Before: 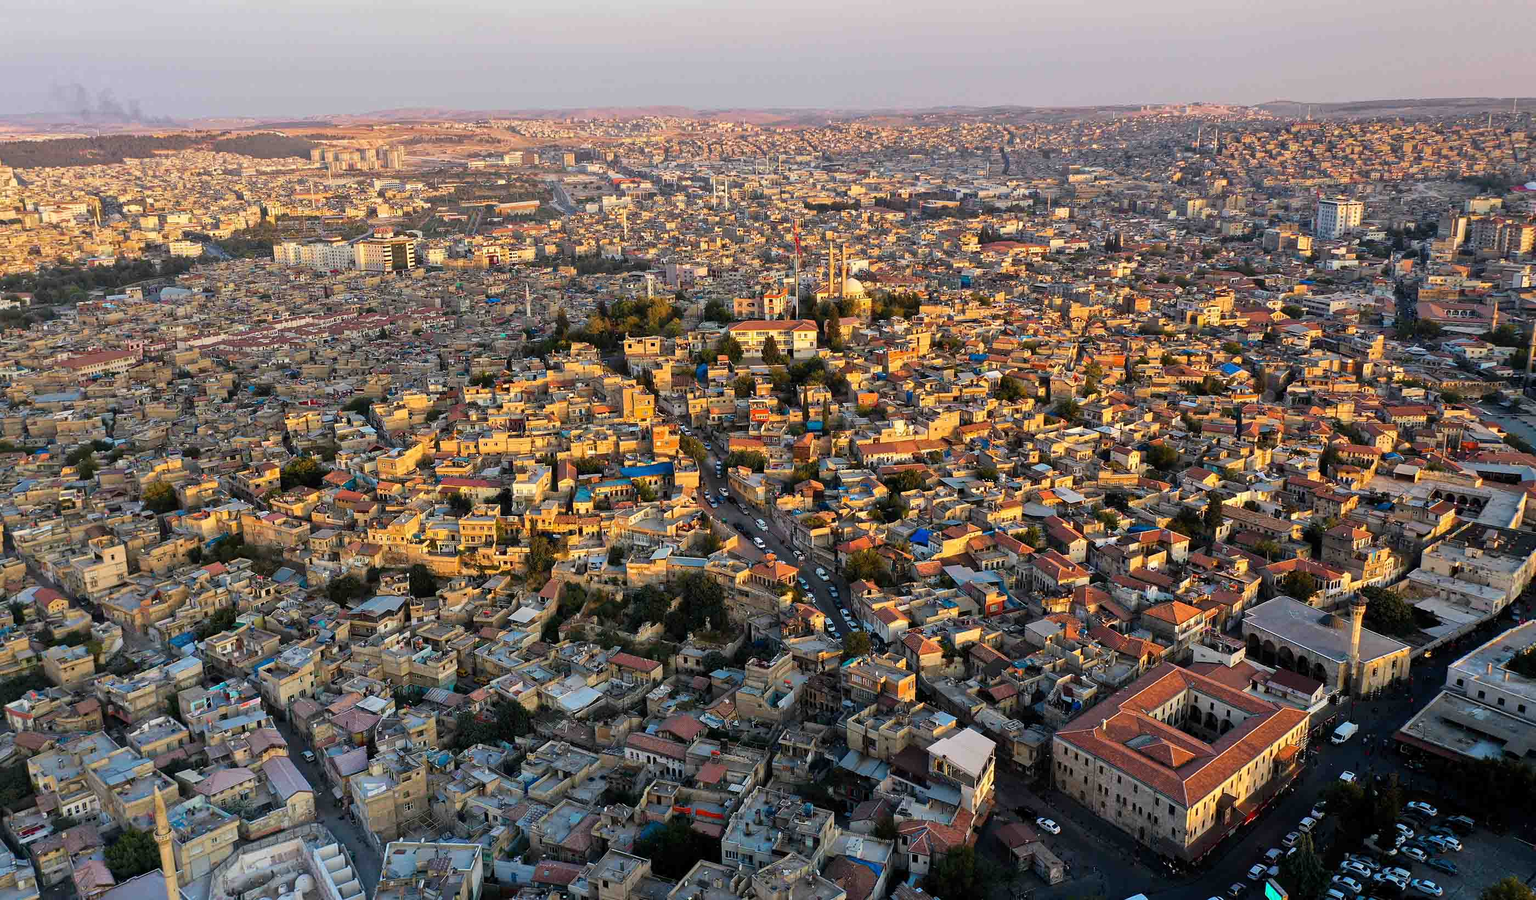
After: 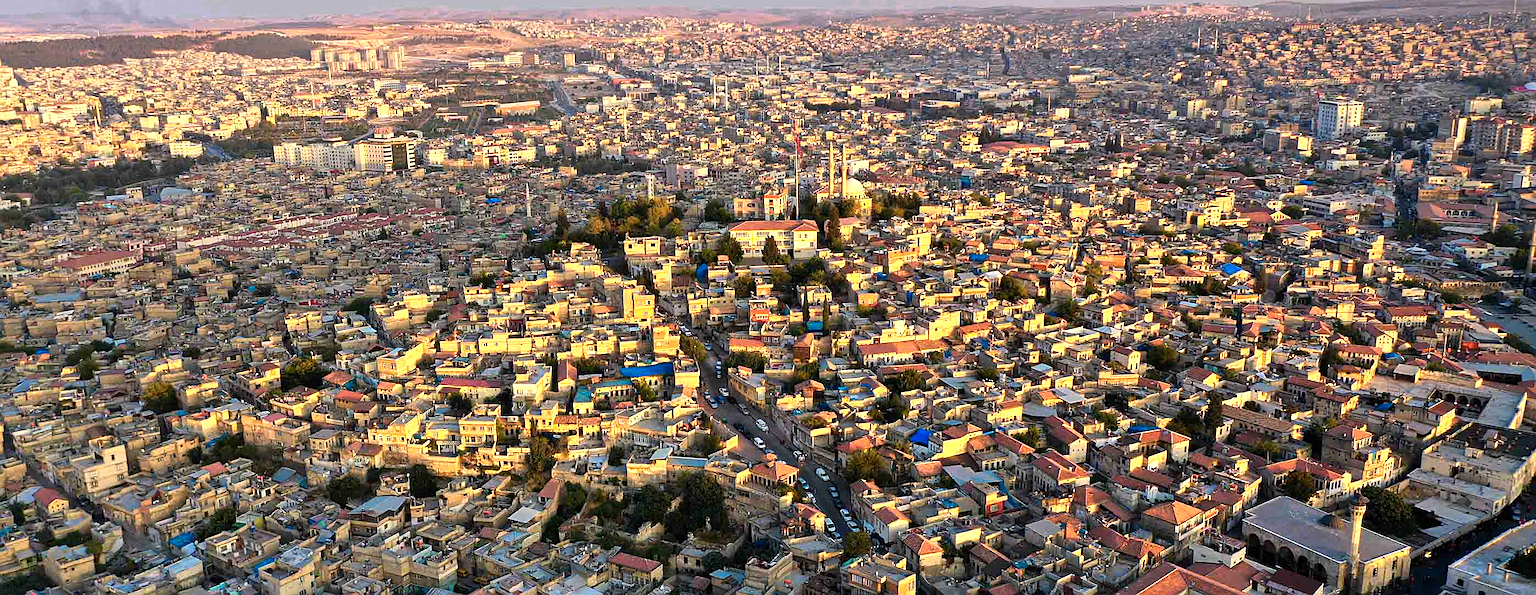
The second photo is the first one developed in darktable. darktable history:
crop: top 11.139%, bottom 22.618%
sharpen: on, module defaults
color zones: curves: ch0 [(0.099, 0.624) (0.257, 0.596) (0.384, 0.376) (0.529, 0.492) (0.697, 0.564) (0.768, 0.532) (0.908, 0.644)]; ch1 [(0.112, 0.564) (0.254, 0.612) (0.432, 0.676) (0.592, 0.456) (0.743, 0.684) (0.888, 0.536)]; ch2 [(0.25, 0.5) (0.469, 0.36) (0.75, 0.5)]
